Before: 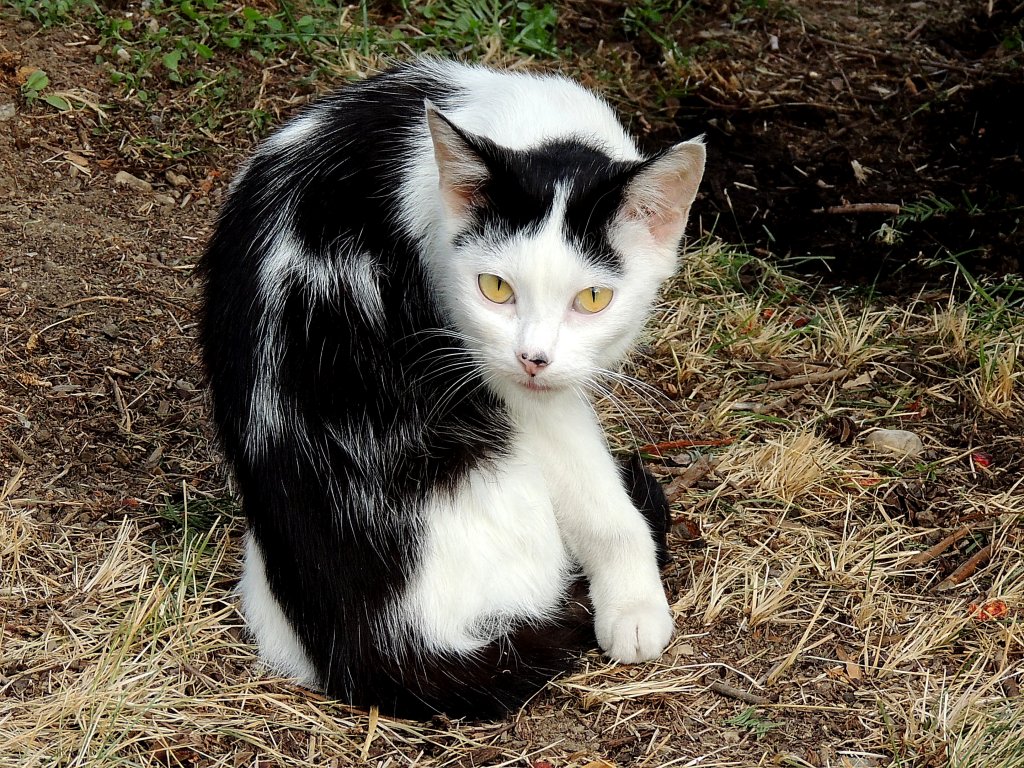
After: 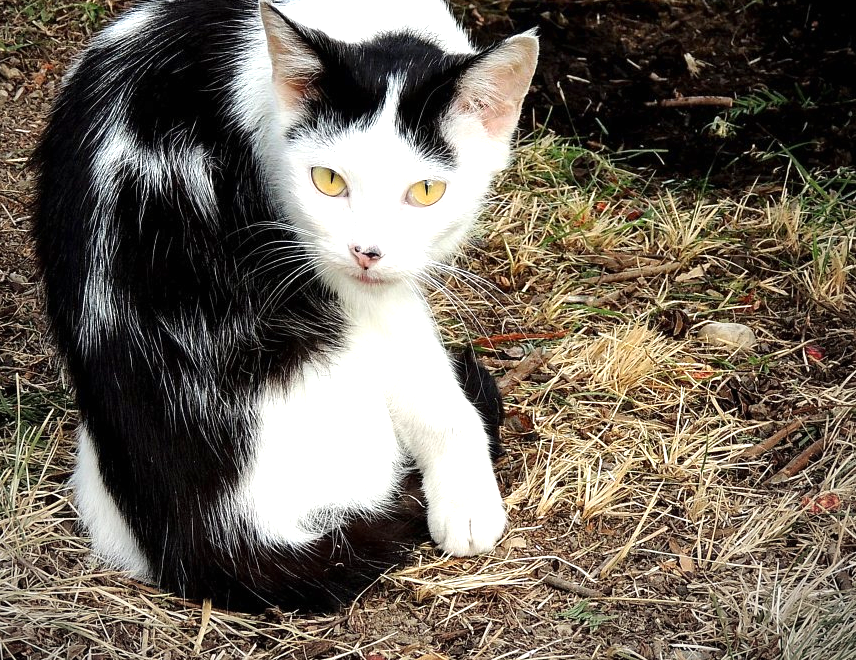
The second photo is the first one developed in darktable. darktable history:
exposure: black level correction 0, exposure 0.684 EV, compensate exposure bias true, compensate highlight preservation false
crop: left 16.349%, top 14.049%
vignetting: fall-off radius 61.19%, center (-0.052, -0.355), unbound false
